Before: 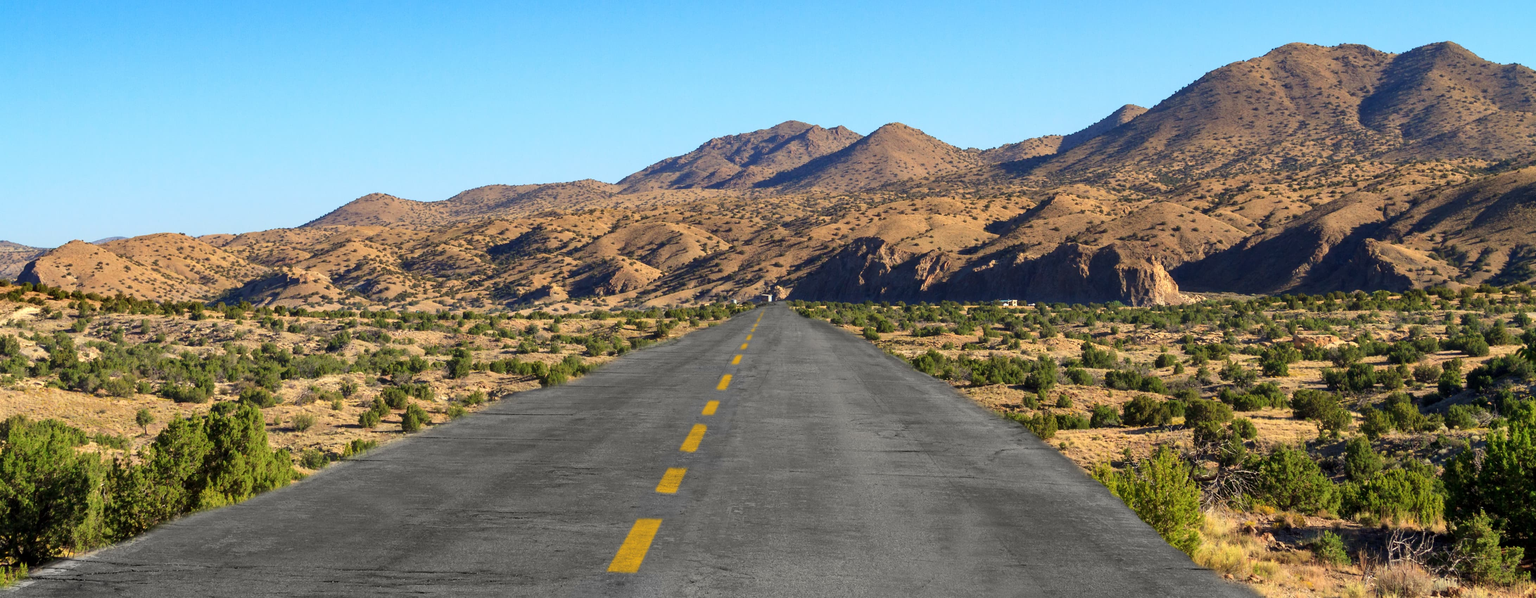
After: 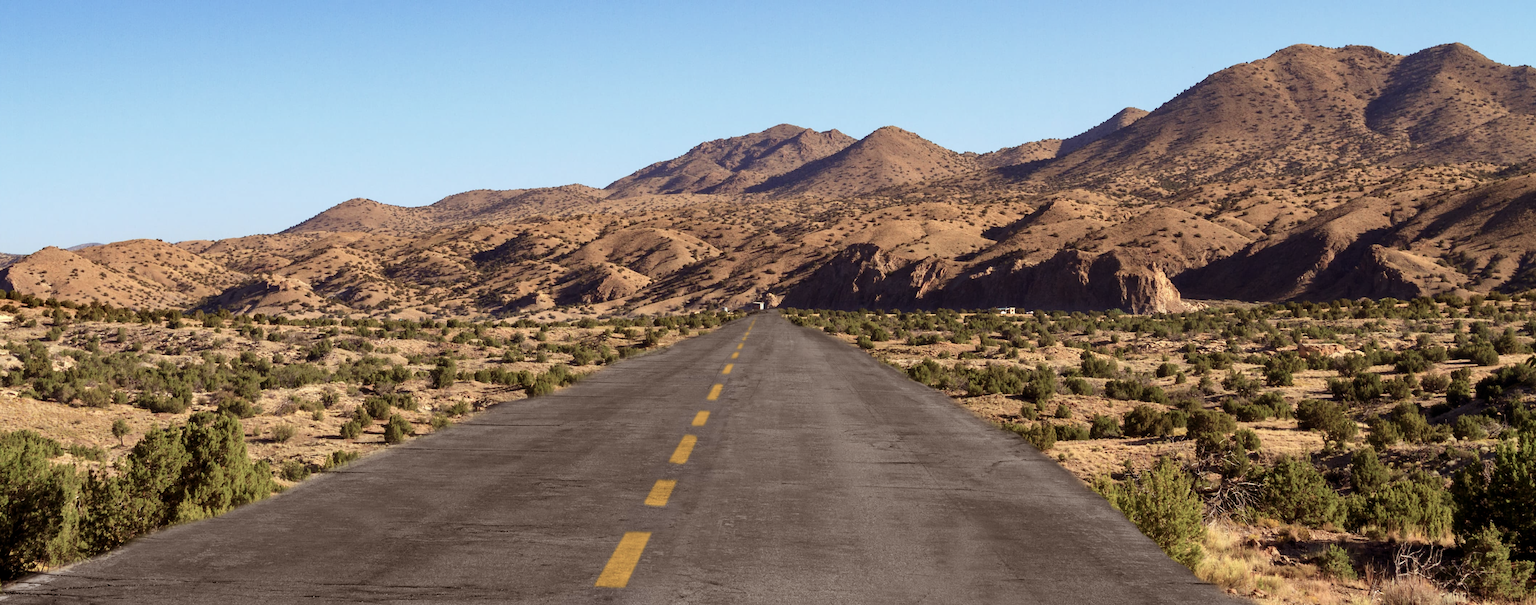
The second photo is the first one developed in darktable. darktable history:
rgb levels: mode RGB, independent channels, levels [[0, 0.5, 1], [0, 0.521, 1], [0, 0.536, 1]]
exposure: black level correction 0.001, exposure 0.014 EV, compensate highlight preservation false
crop and rotate: left 1.774%, right 0.633%, bottom 1.28%
color balance: input saturation 100.43%, contrast fulcrum 14.22%, output saturation 70.41%
